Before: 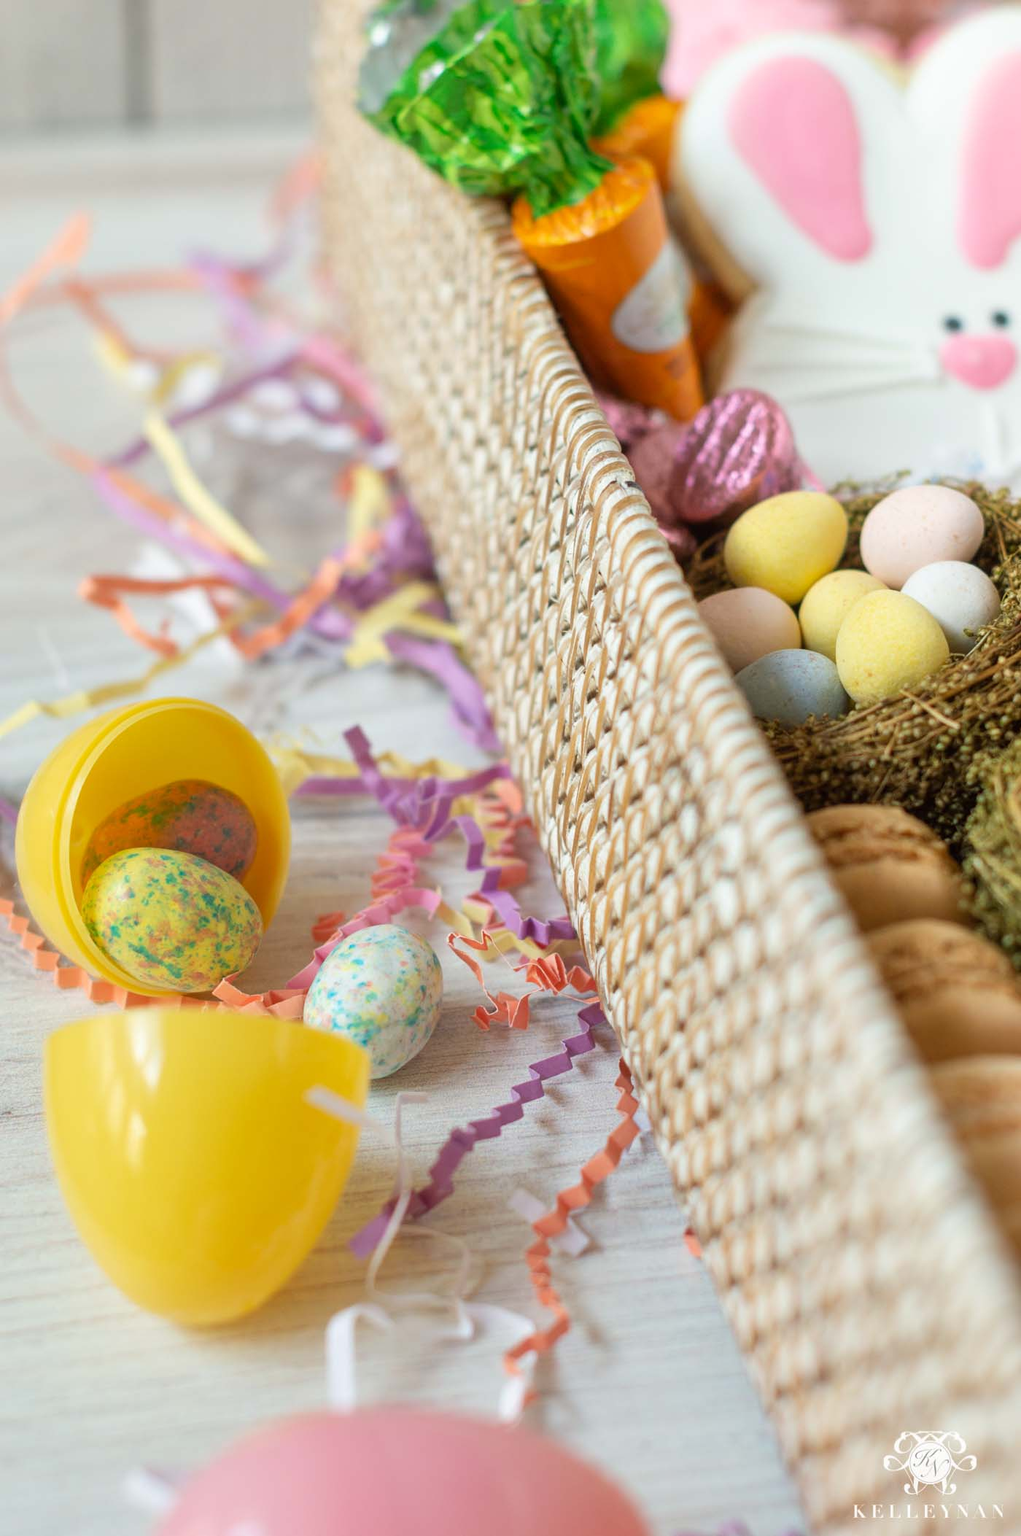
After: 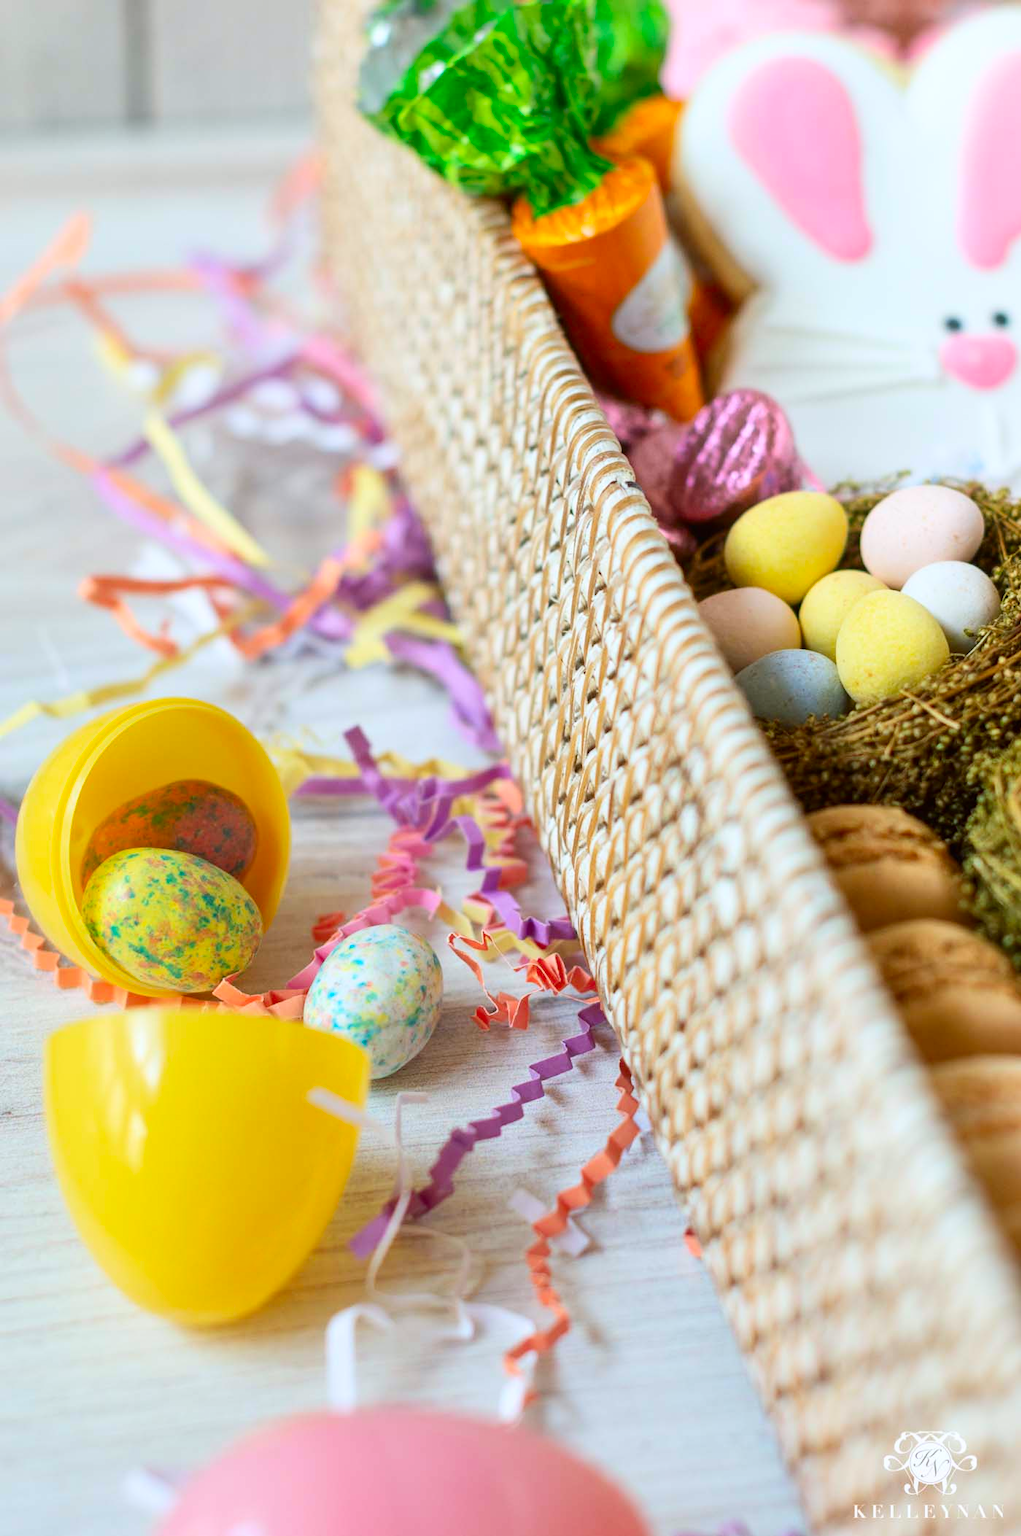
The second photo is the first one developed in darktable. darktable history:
white balance: red 0.976, blue 1.04
contrast brightness saturation: contrast 0.16, saturation 0.32
